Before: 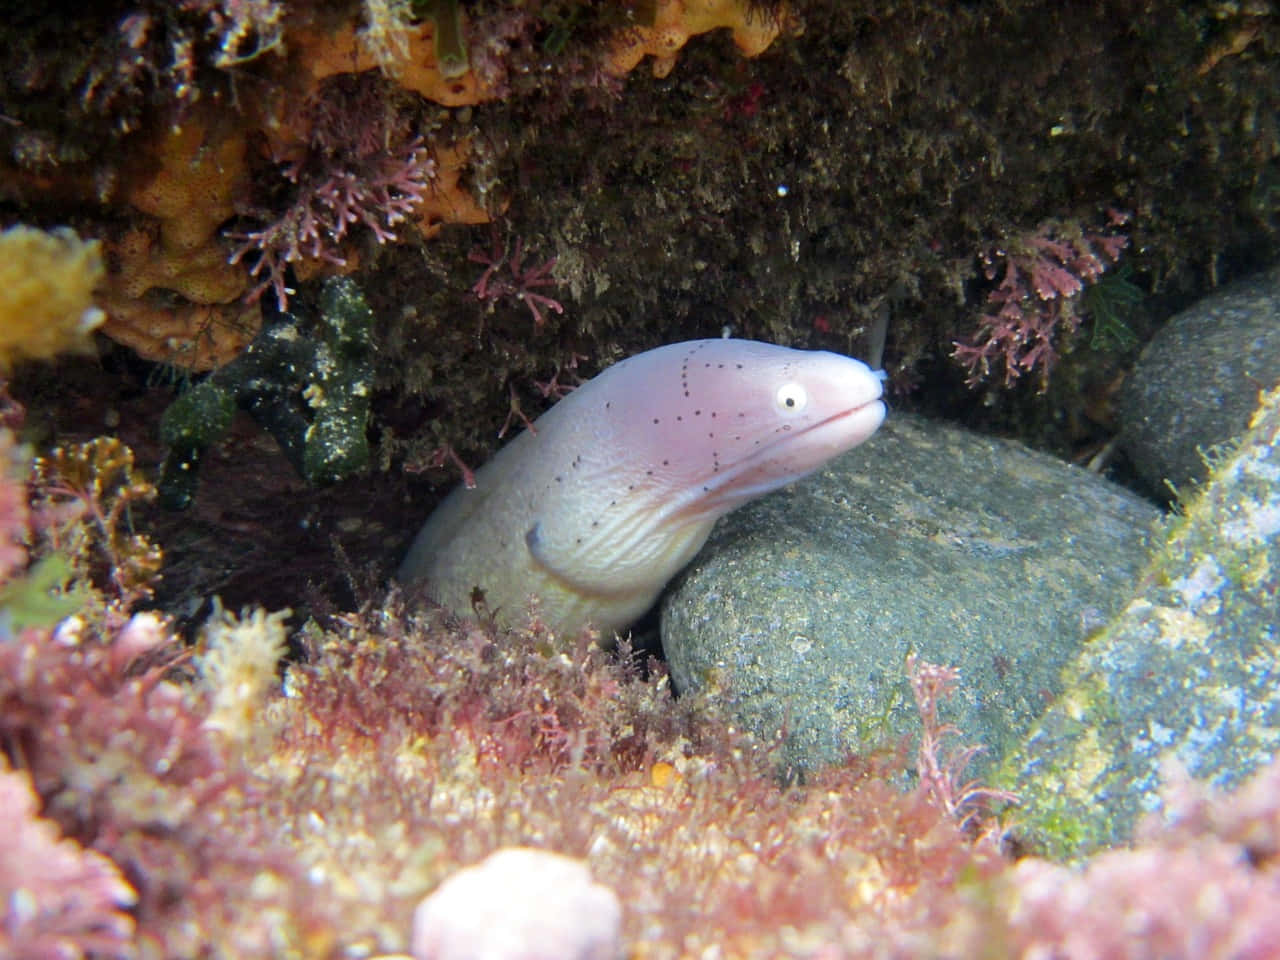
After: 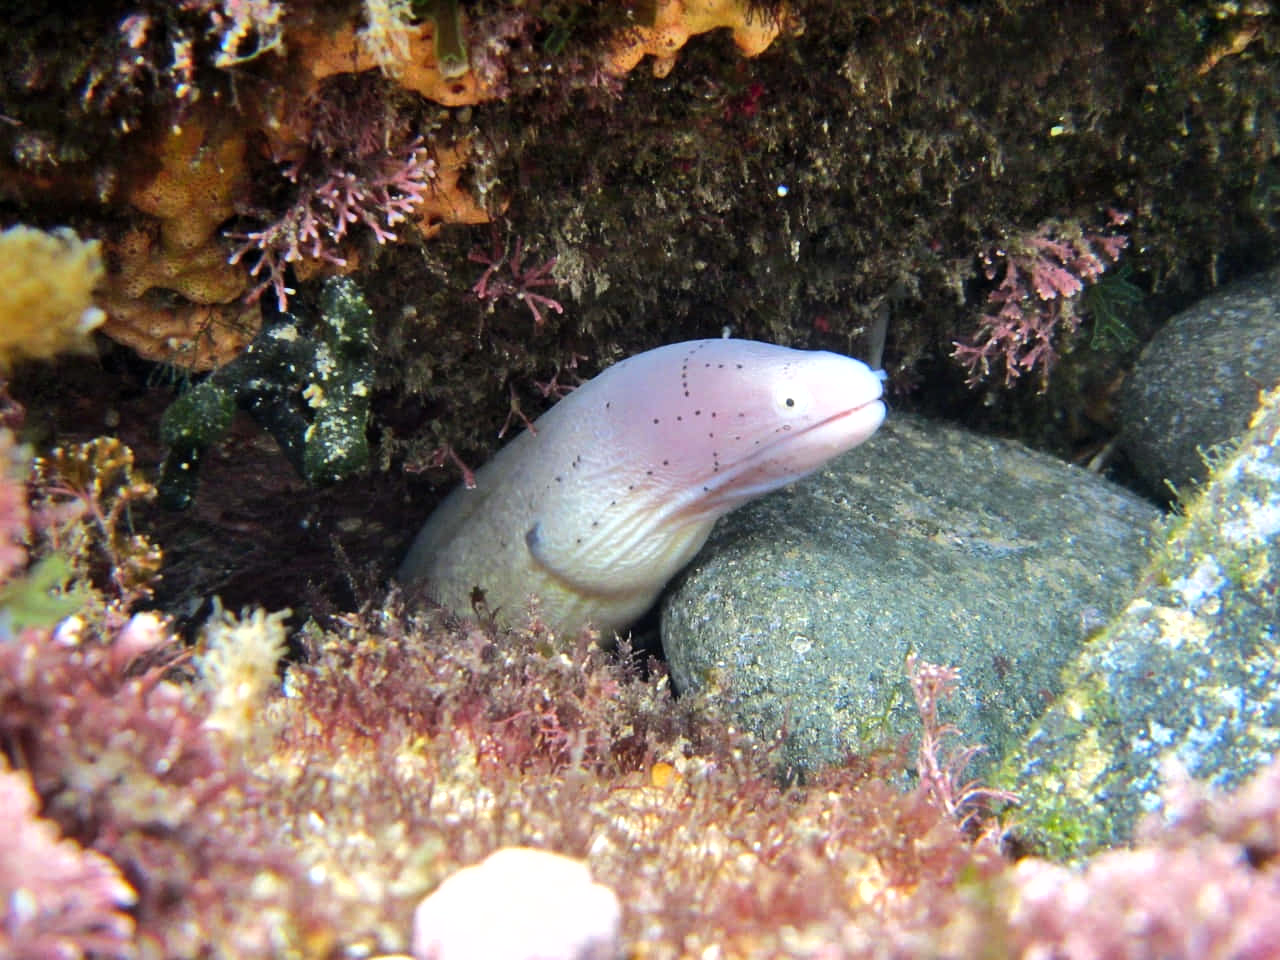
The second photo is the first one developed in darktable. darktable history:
tone equalizer: -8 EV -0.417 EV, -7 EV -0.389 EV, -6 EV -0.333 EV, -5 EV -0.222 EV, -3 EV 0.222 EV, -2 EV 0.333 EV, -1 EV 0.389 EV, +0 EV 0.417 EV, edges refinement/feathering 500, mask exposure compensation -1.57 EV, preserve details no
shadows and highlights: low approximation 0.01, soften with gaussian
